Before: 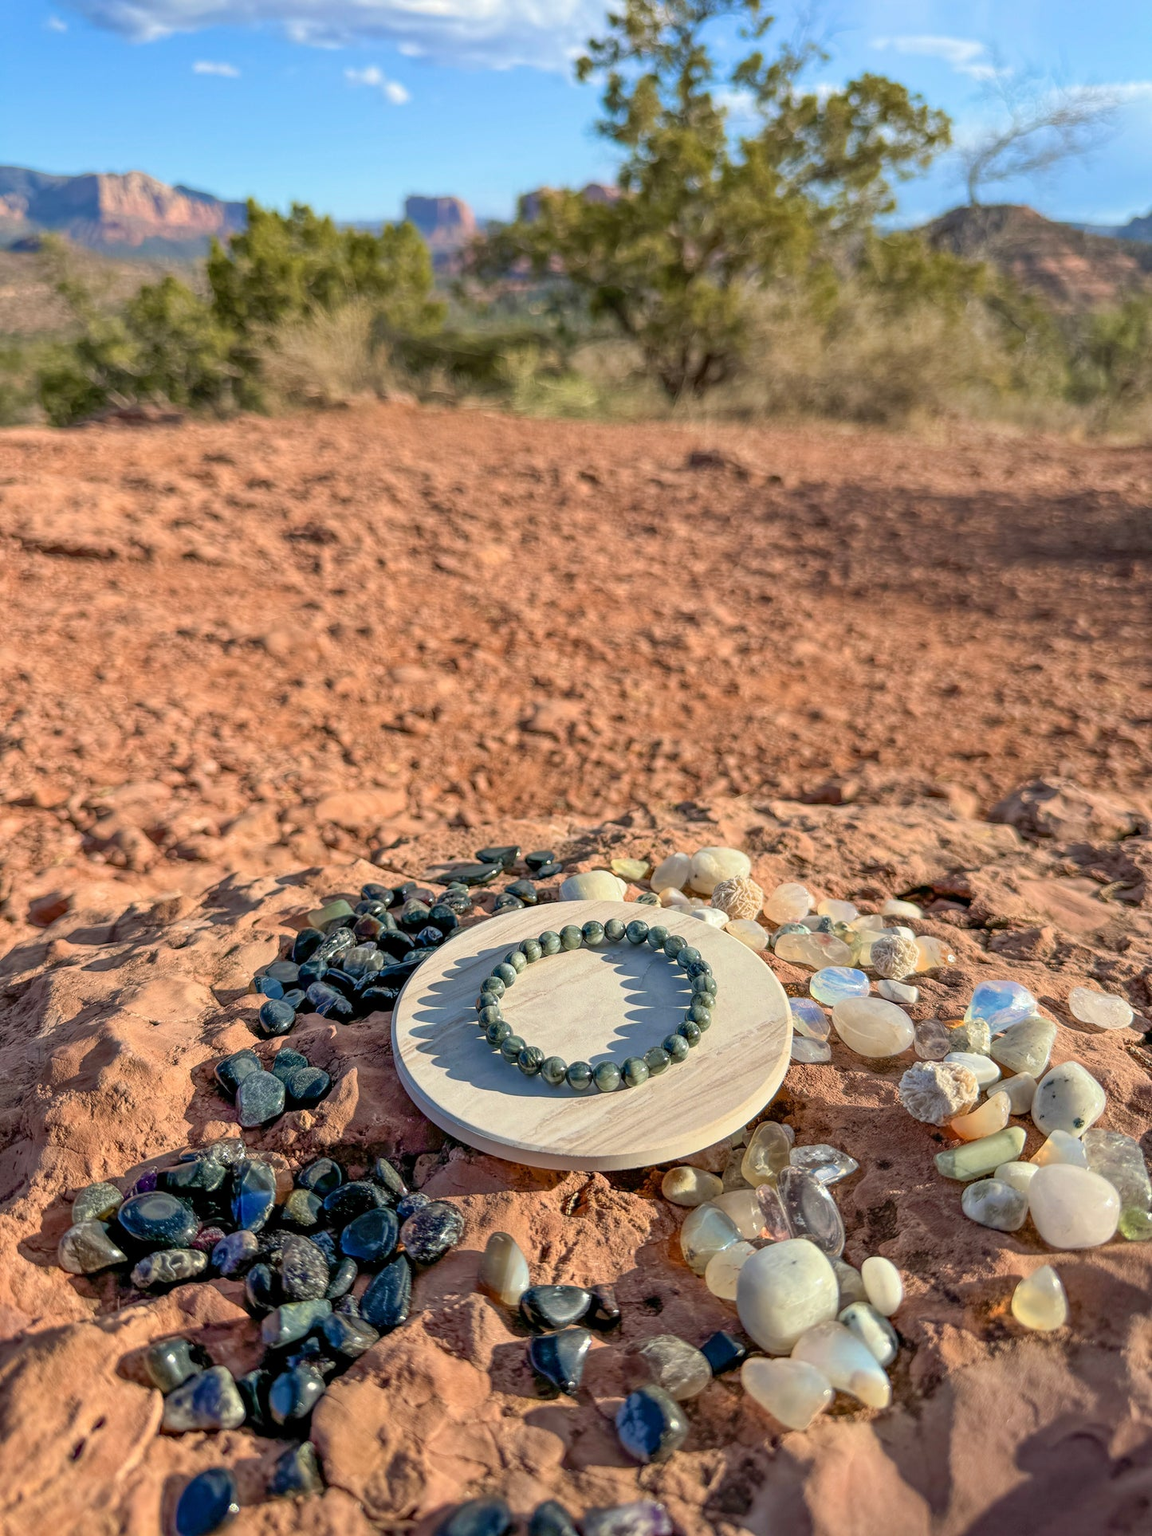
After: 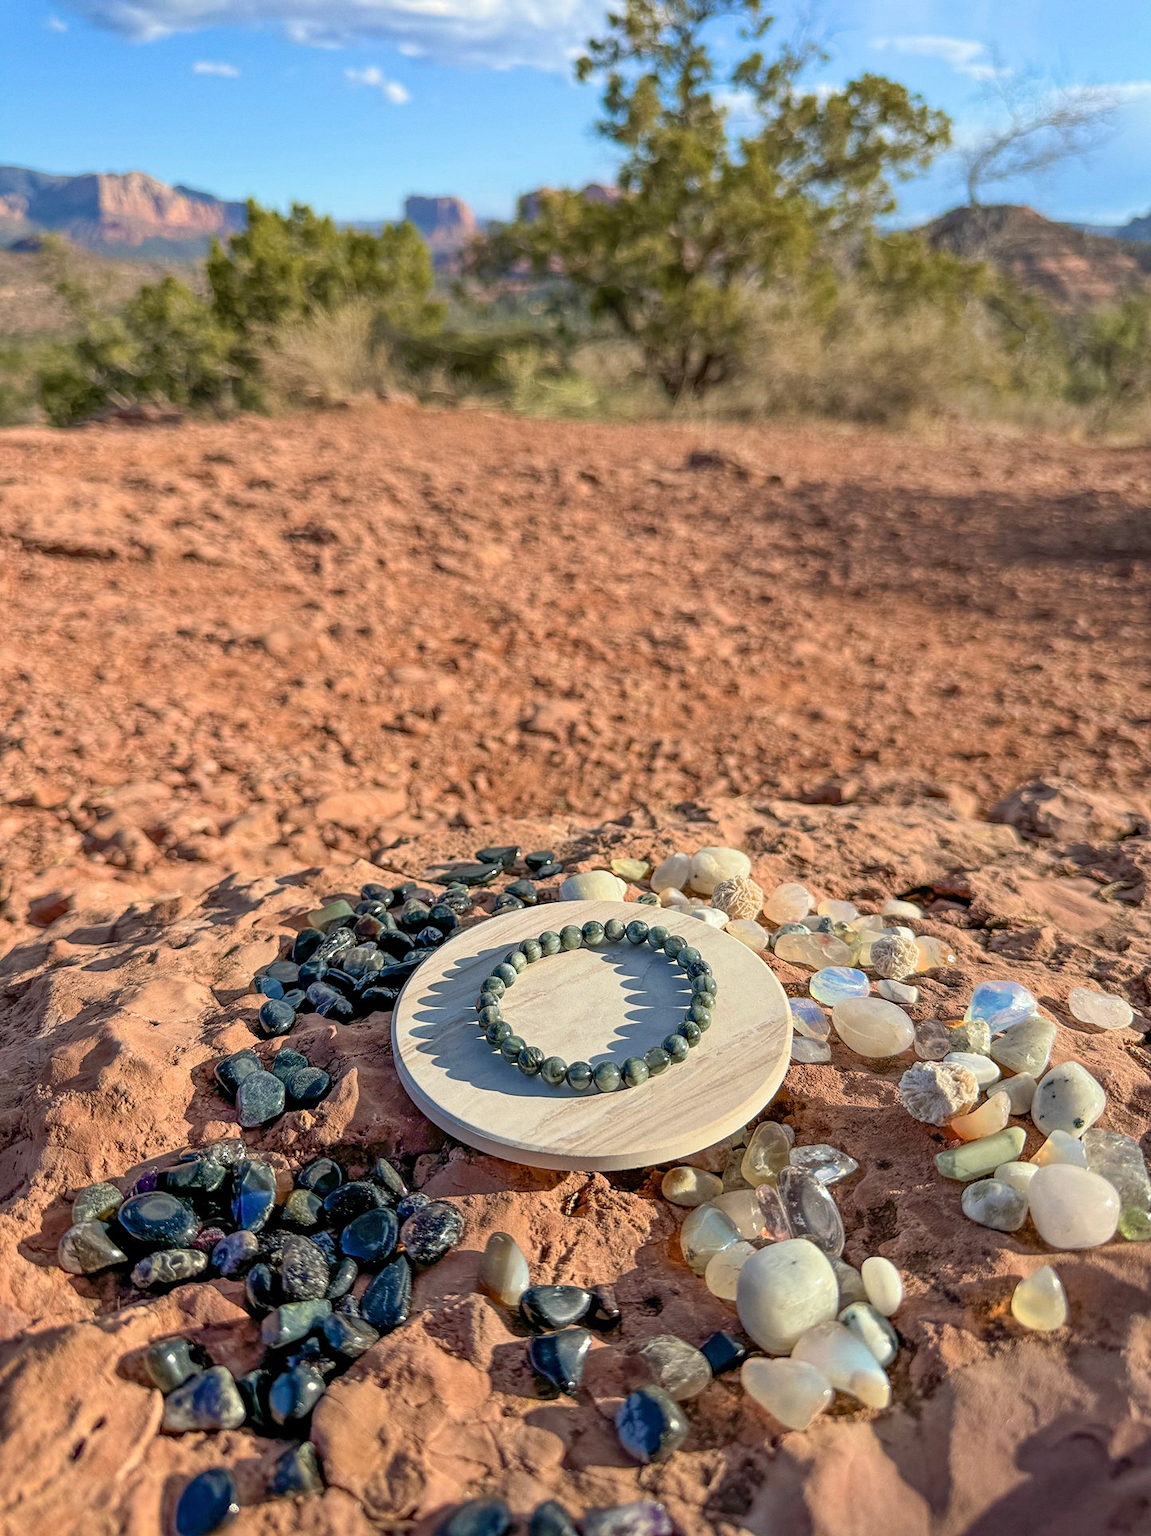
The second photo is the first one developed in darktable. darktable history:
sharpen: amount 0.2
grain: coarseness 0.09 ISO, strength 10%
